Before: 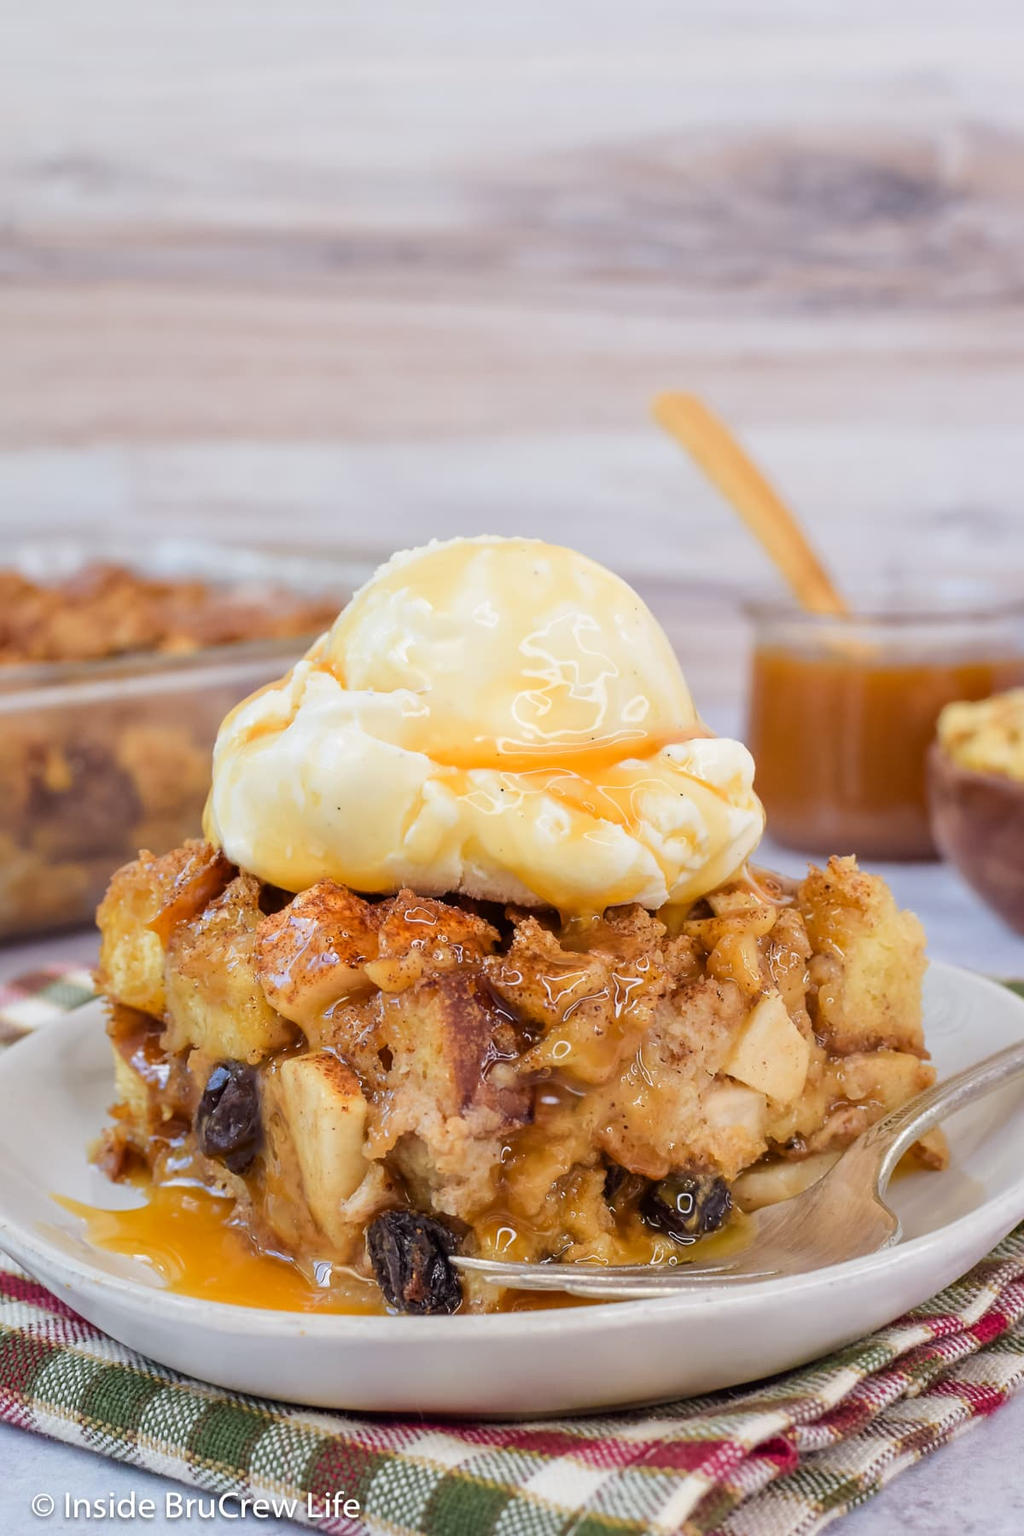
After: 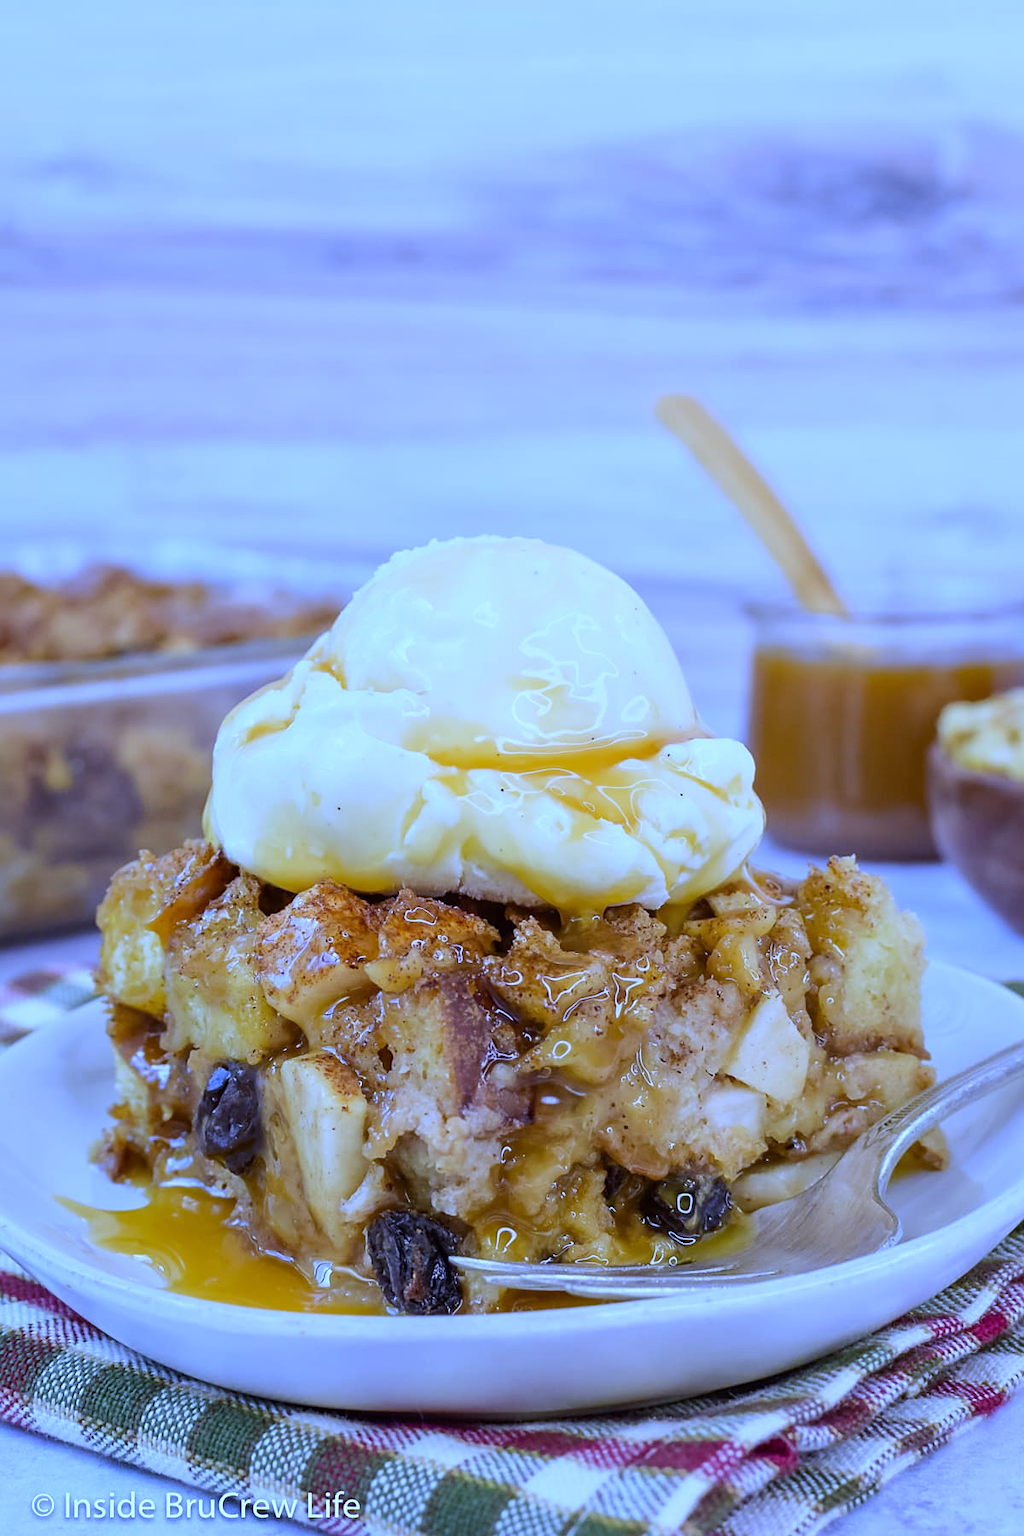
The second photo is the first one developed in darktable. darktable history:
white balance: red 0.766, blue 1.537
sharpen: amount 0.2
